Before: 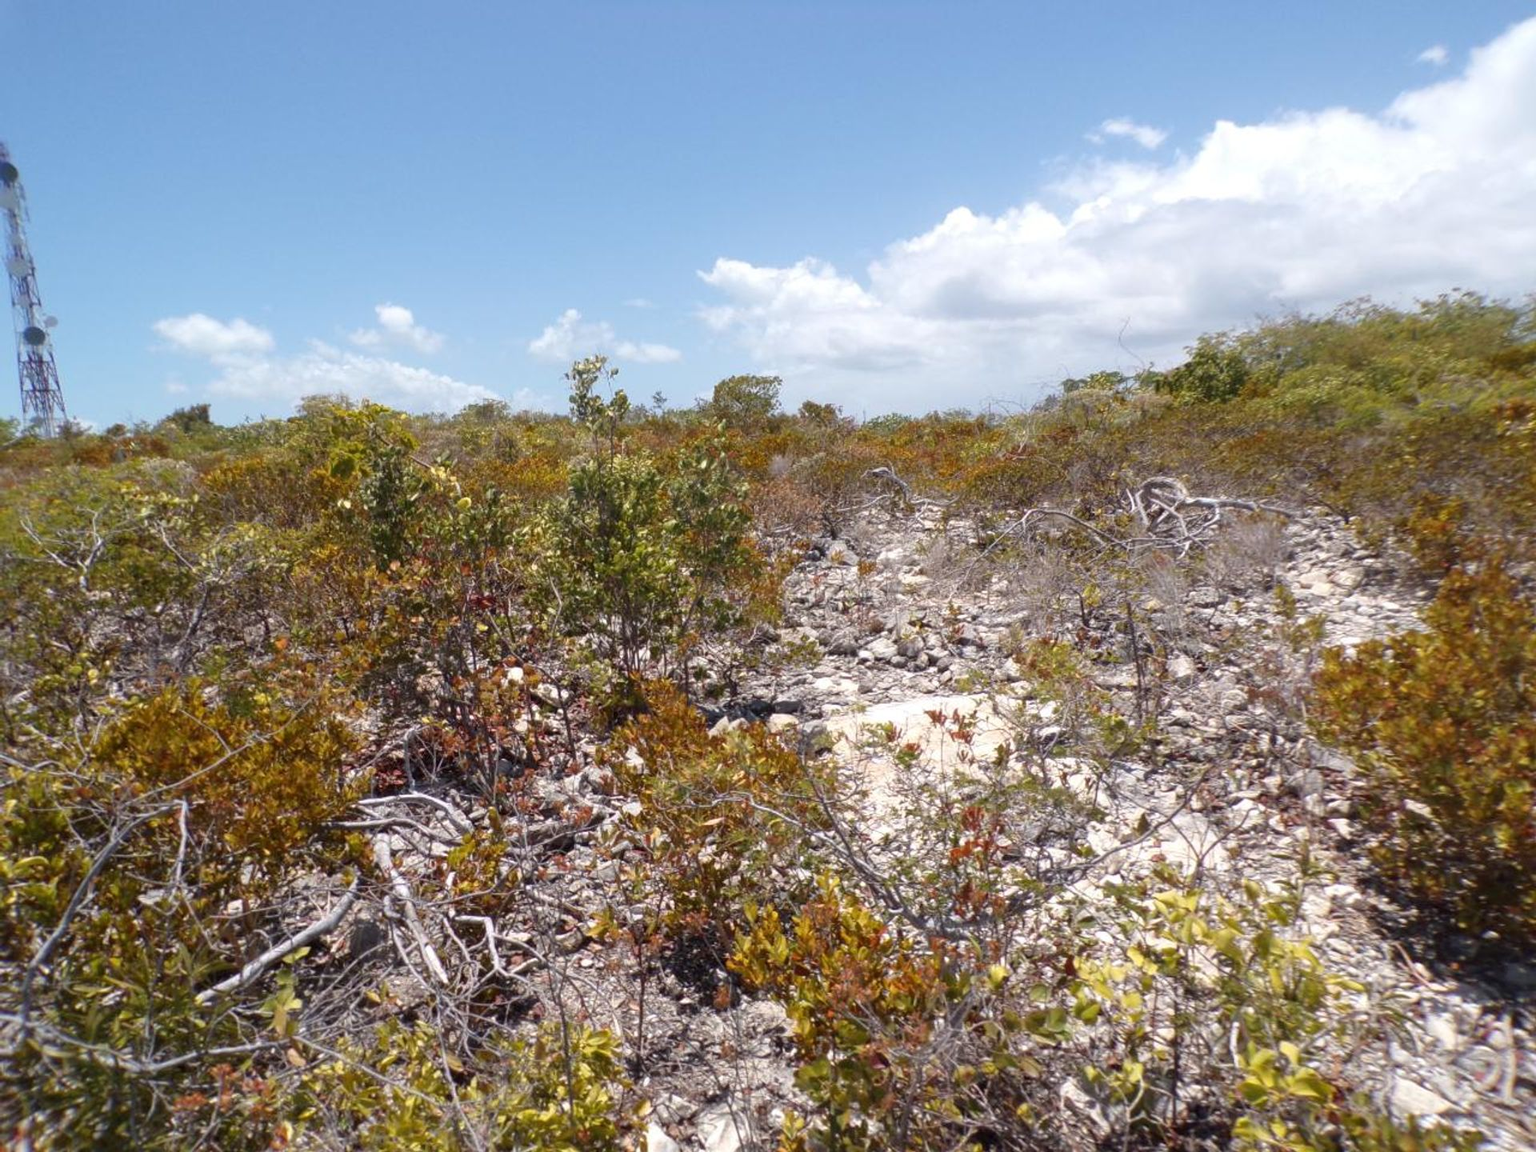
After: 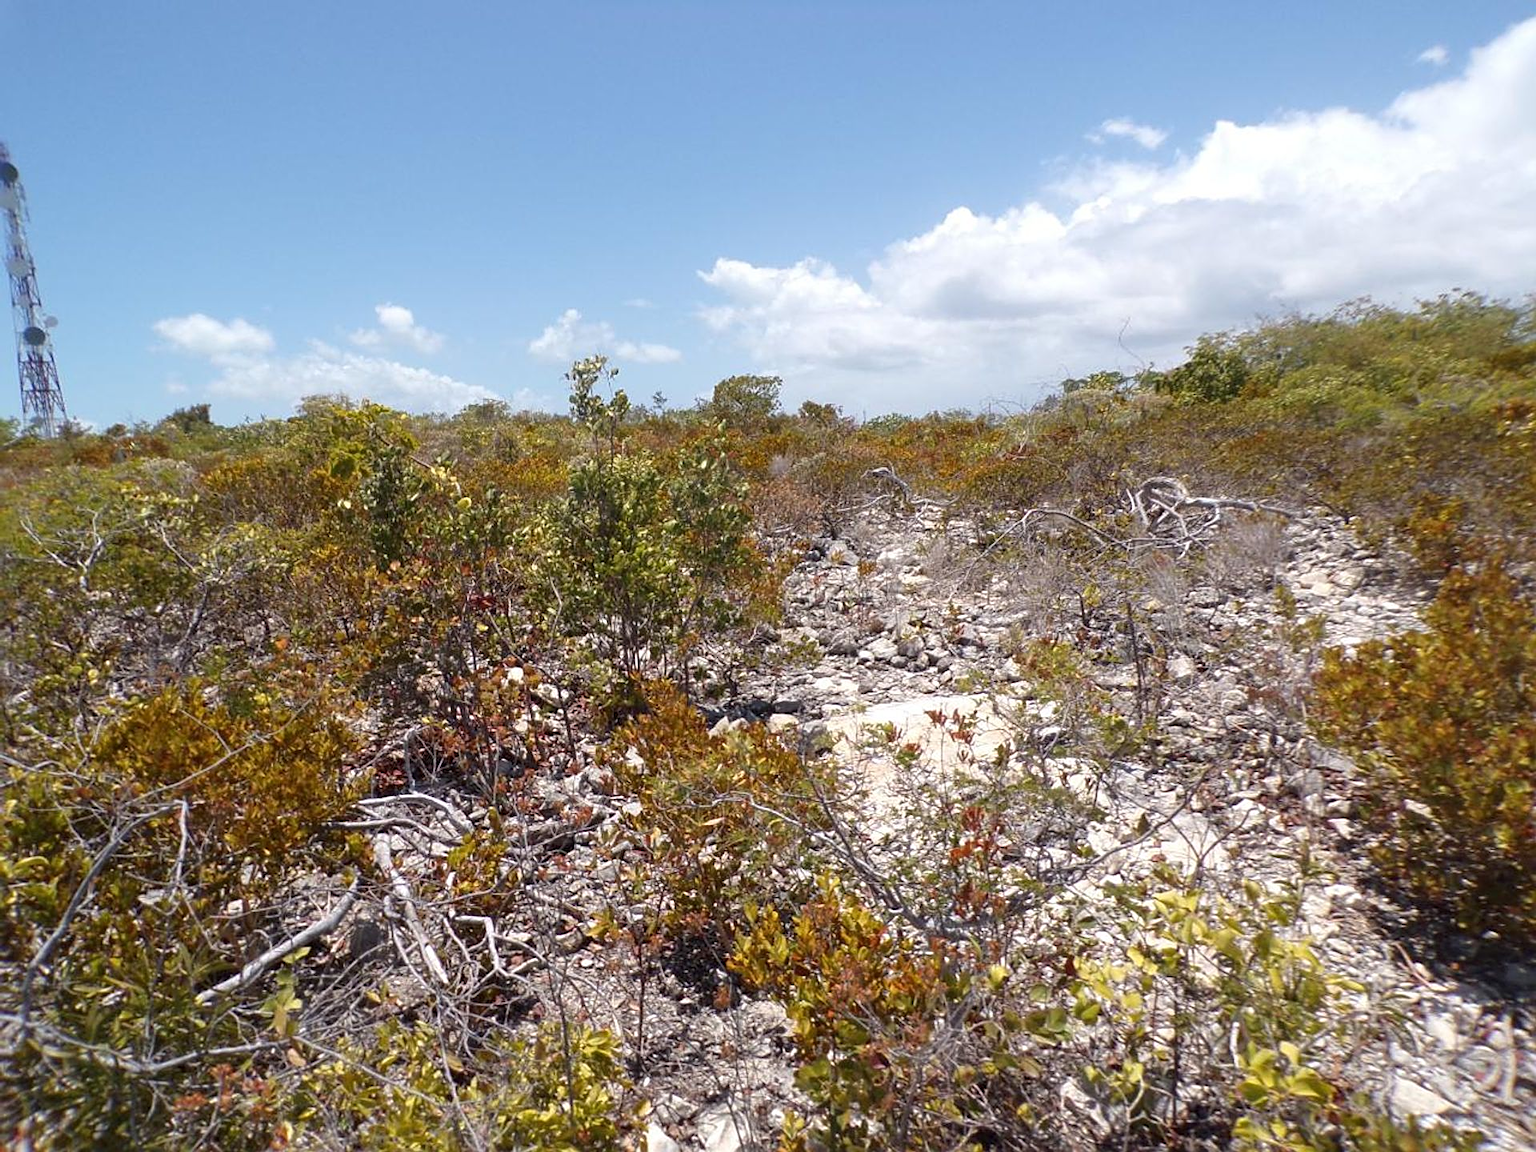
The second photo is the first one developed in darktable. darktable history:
sharpen: on, module defaults
color correction: highlights b* 0.058
